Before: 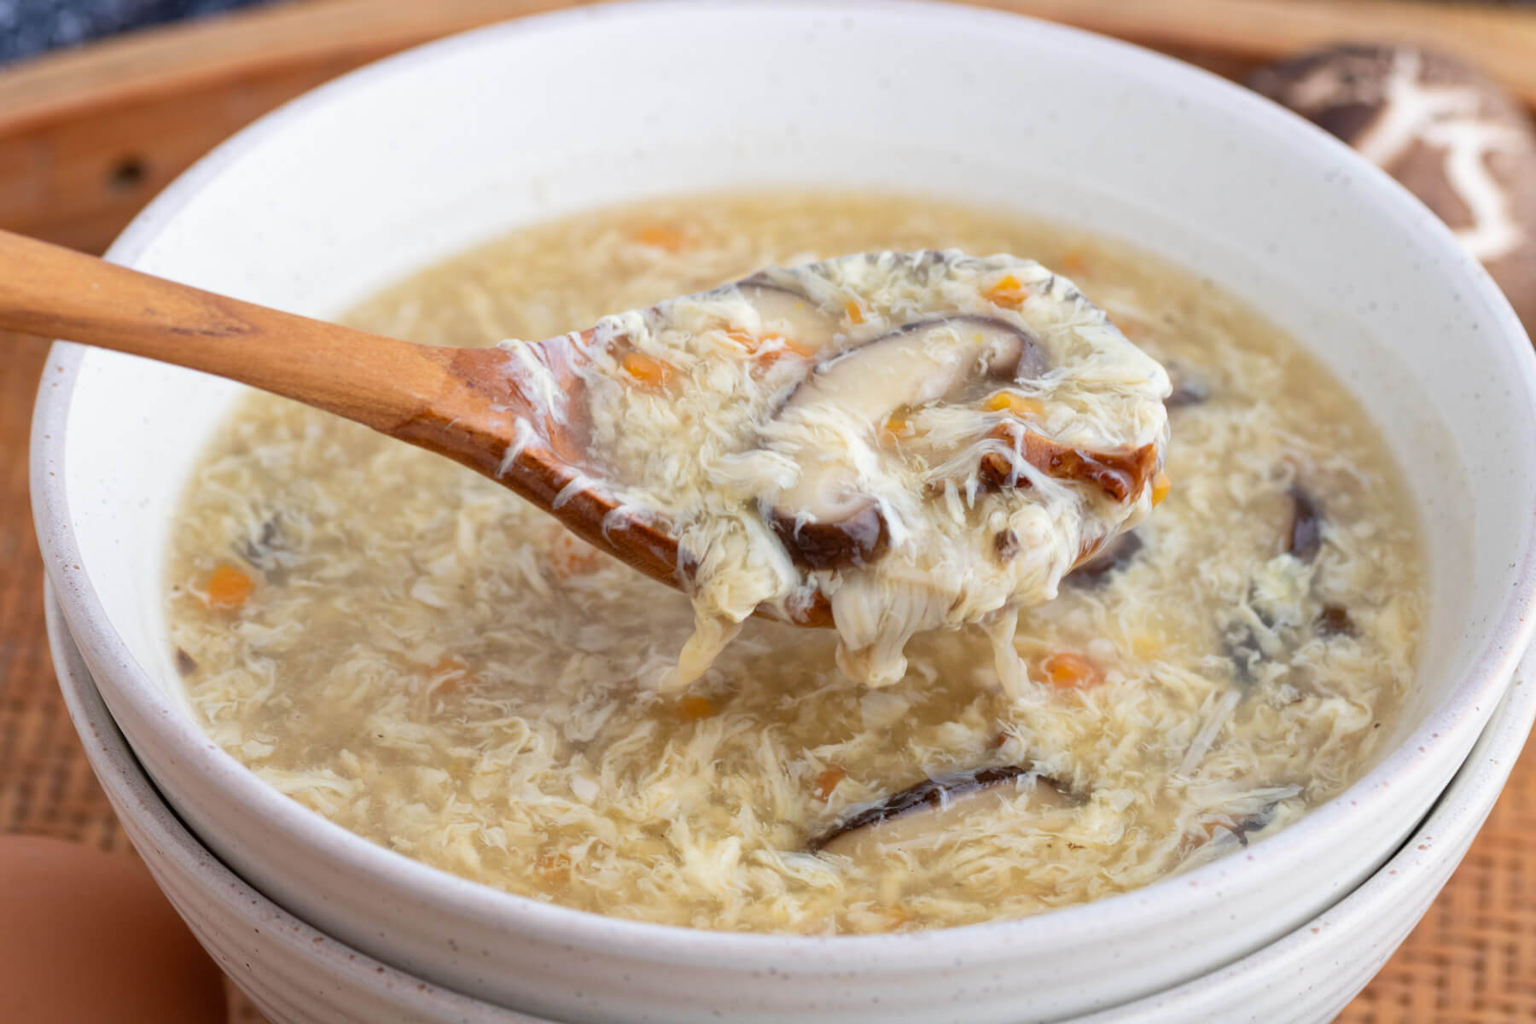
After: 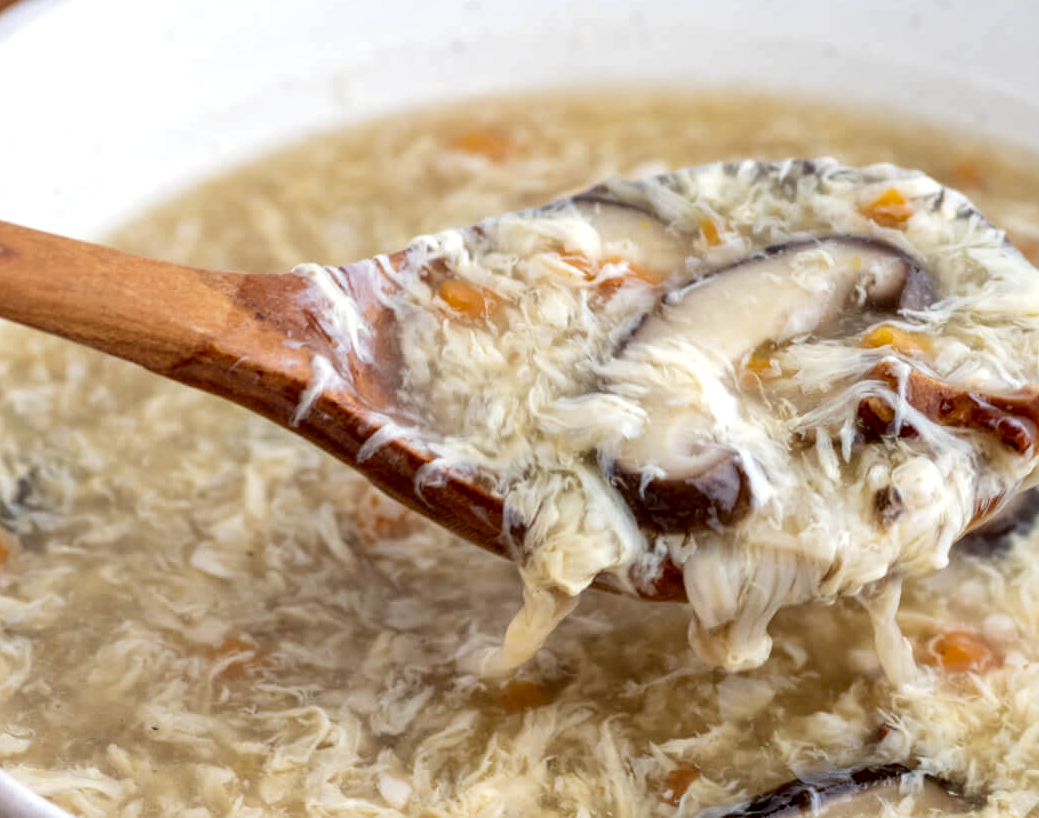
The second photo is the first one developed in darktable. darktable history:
local contrast: detail 160%
crop: left 16.202%, top 11.208%, right 26.045%, bottom 20.557%
